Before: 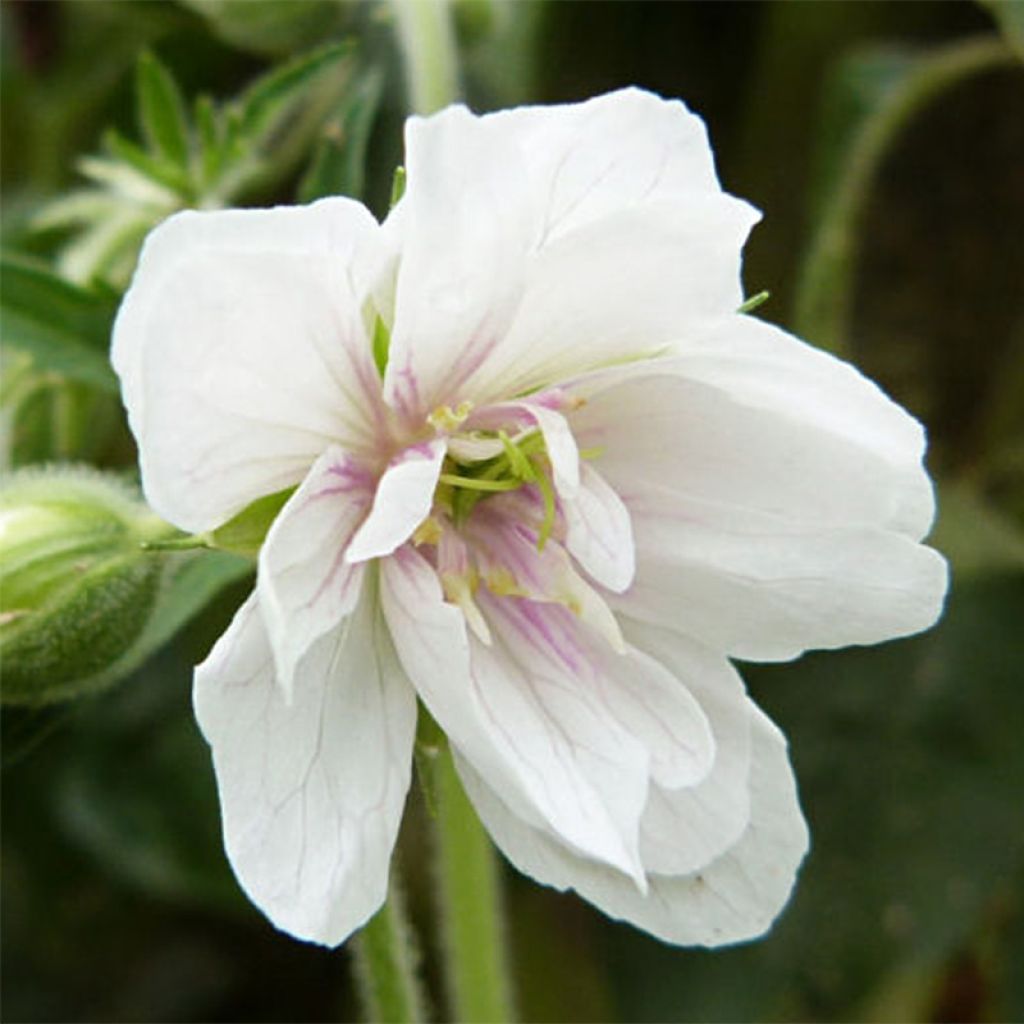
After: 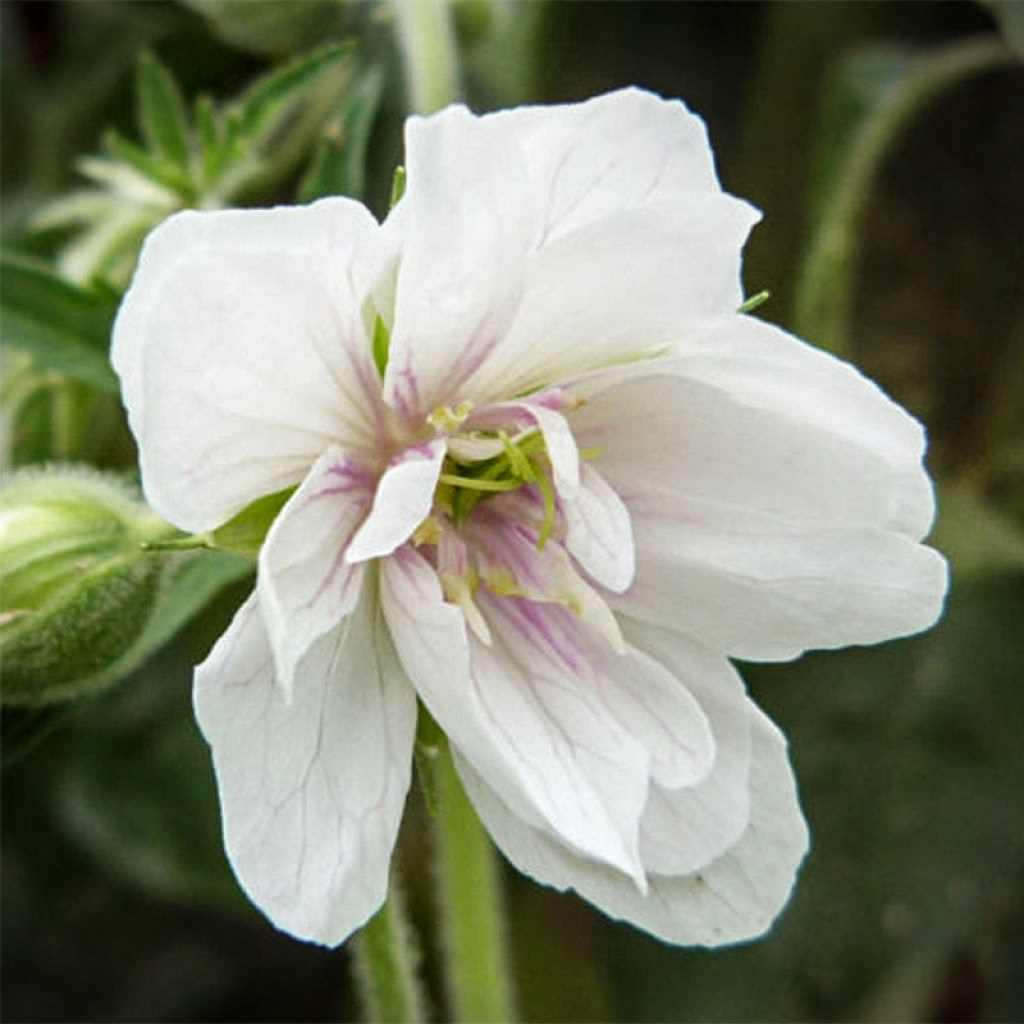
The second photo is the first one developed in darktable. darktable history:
vignetting: fall-off start 91.84%
local contrast: on, module defaults
